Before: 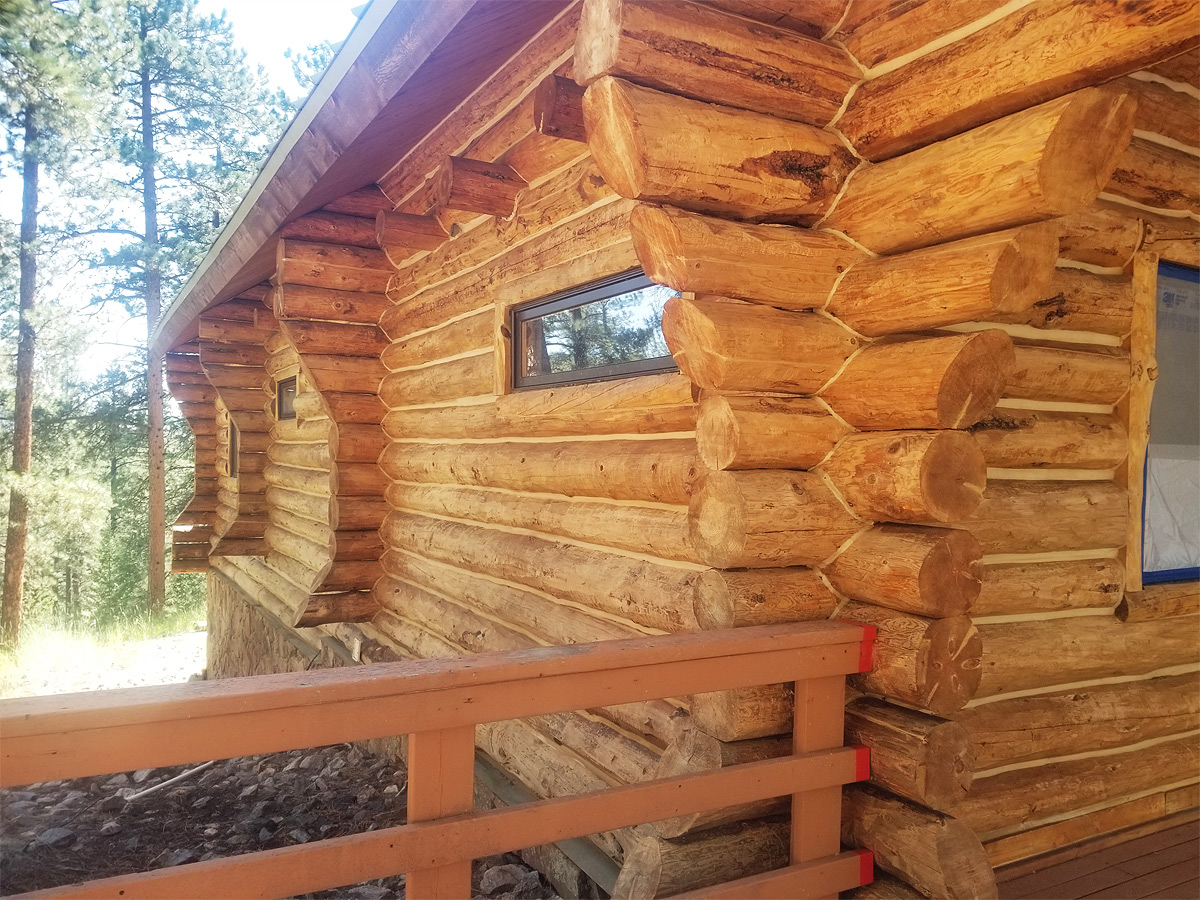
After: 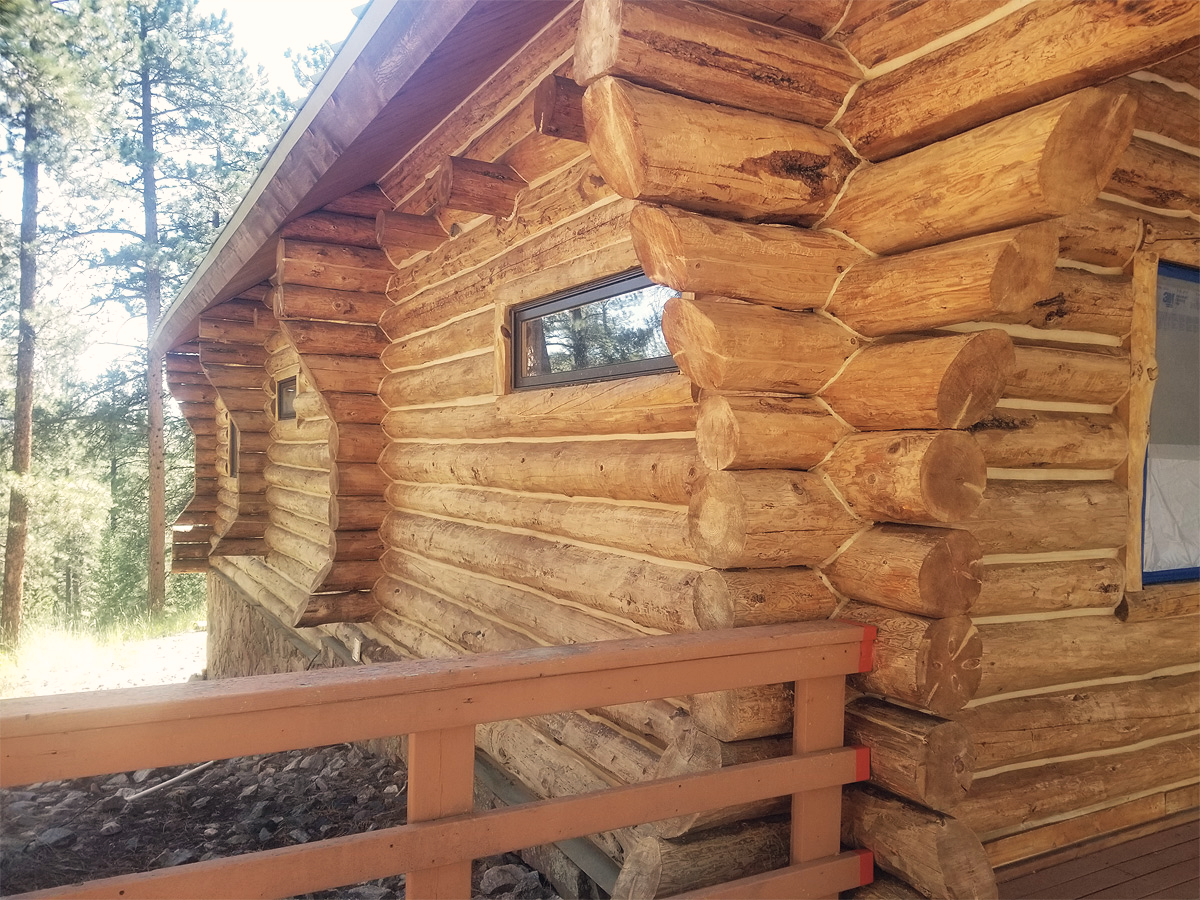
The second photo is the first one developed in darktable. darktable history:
color correction: highlights a* 2.75, highlights b* 5, shadows a* -2.04, shadows b* -4.84, saturation 0.8
tone equalizer: on, module defaults
